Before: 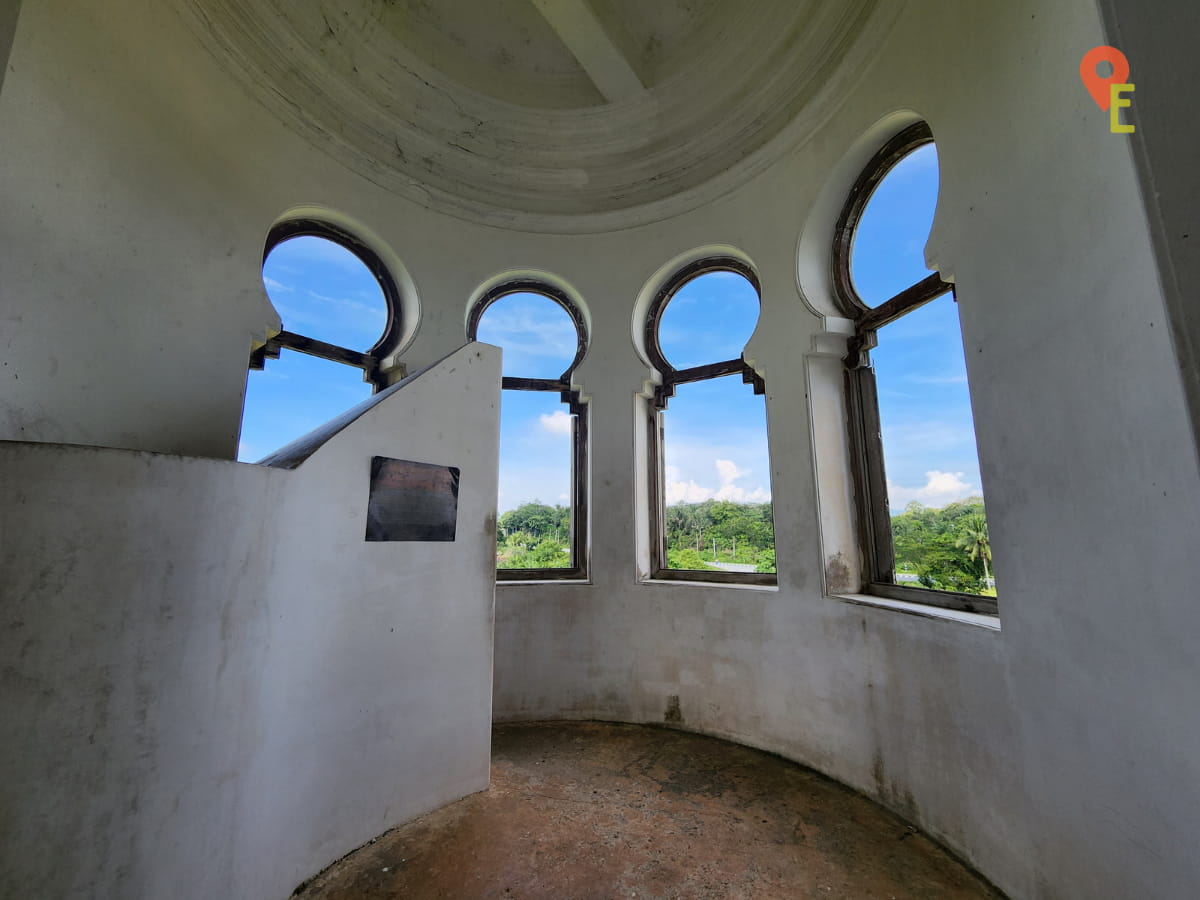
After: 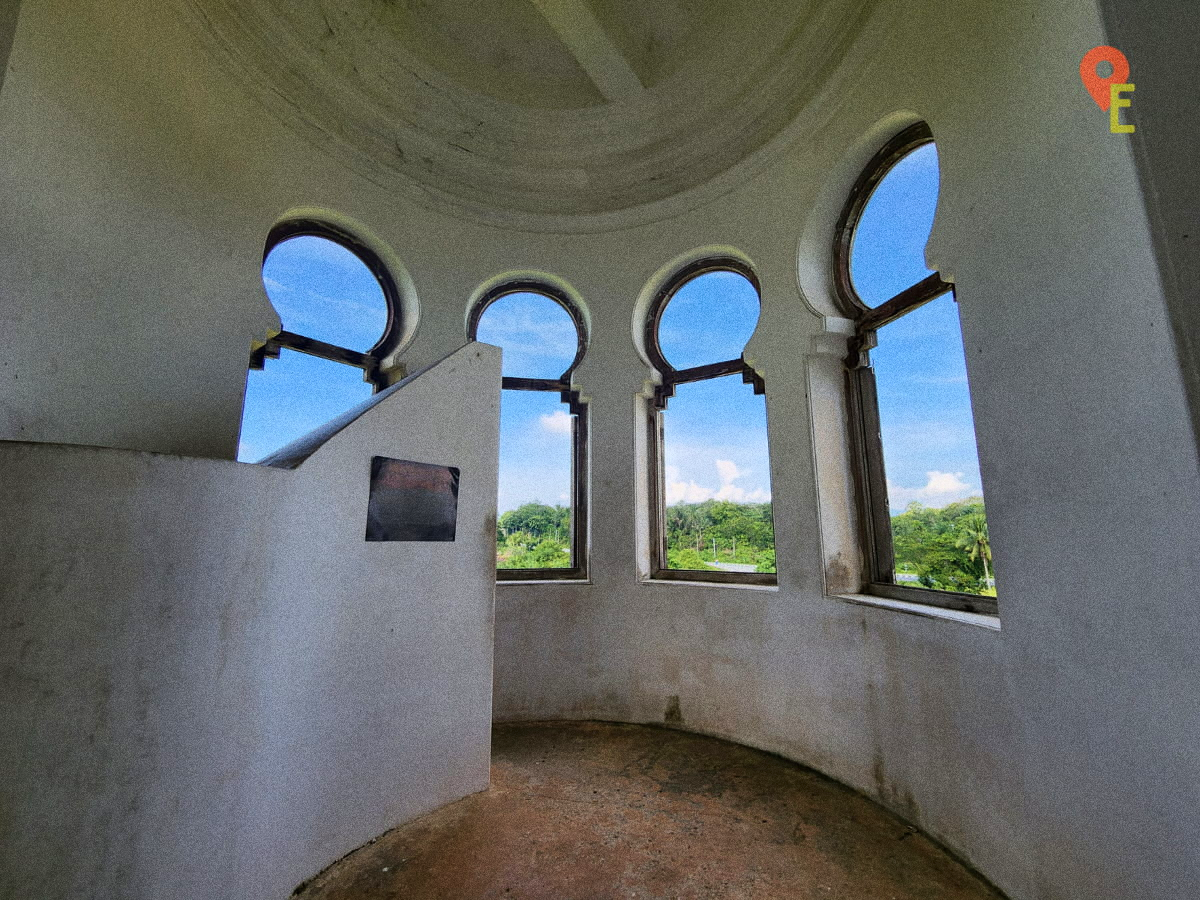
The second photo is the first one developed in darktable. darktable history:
velvia: on, module defaults
grain: coarseness 0.09 ISO, strength 40%
